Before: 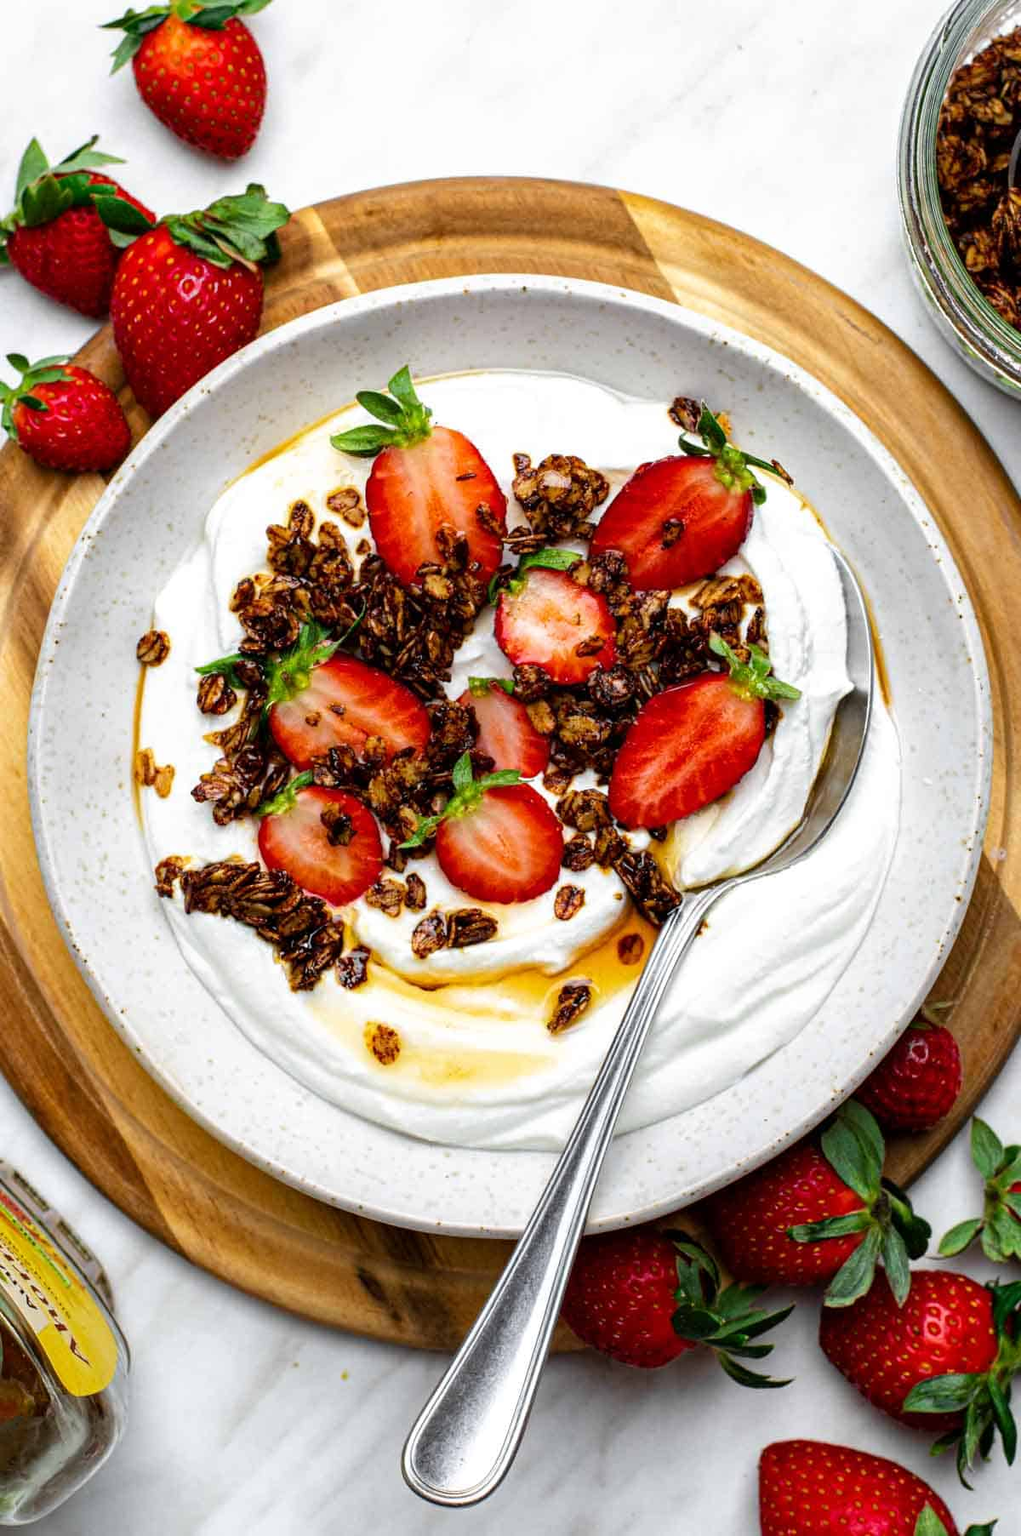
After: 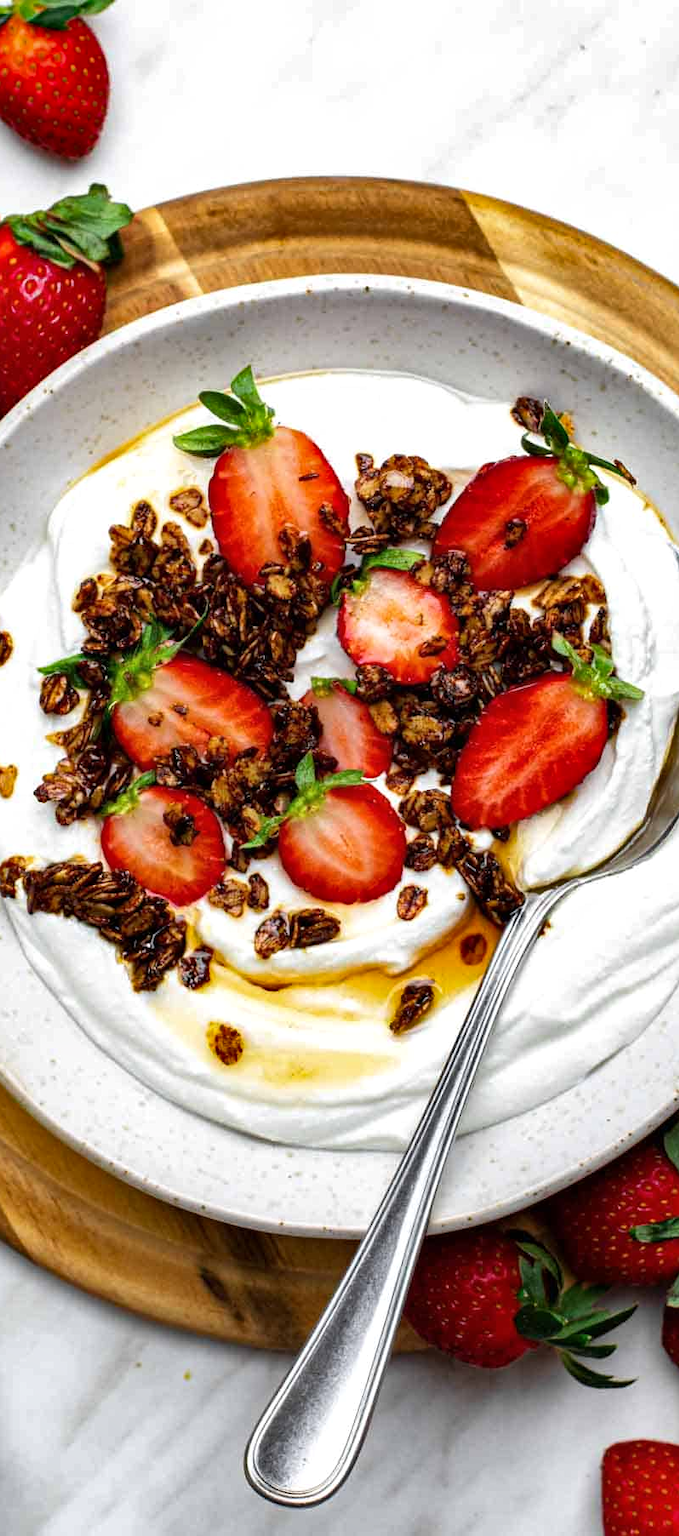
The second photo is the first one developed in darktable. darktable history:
shadows and highlights: shadows 12, white point adjustment 1.2, soften with gaussian
crop: left 15.419%, right 17.914%
